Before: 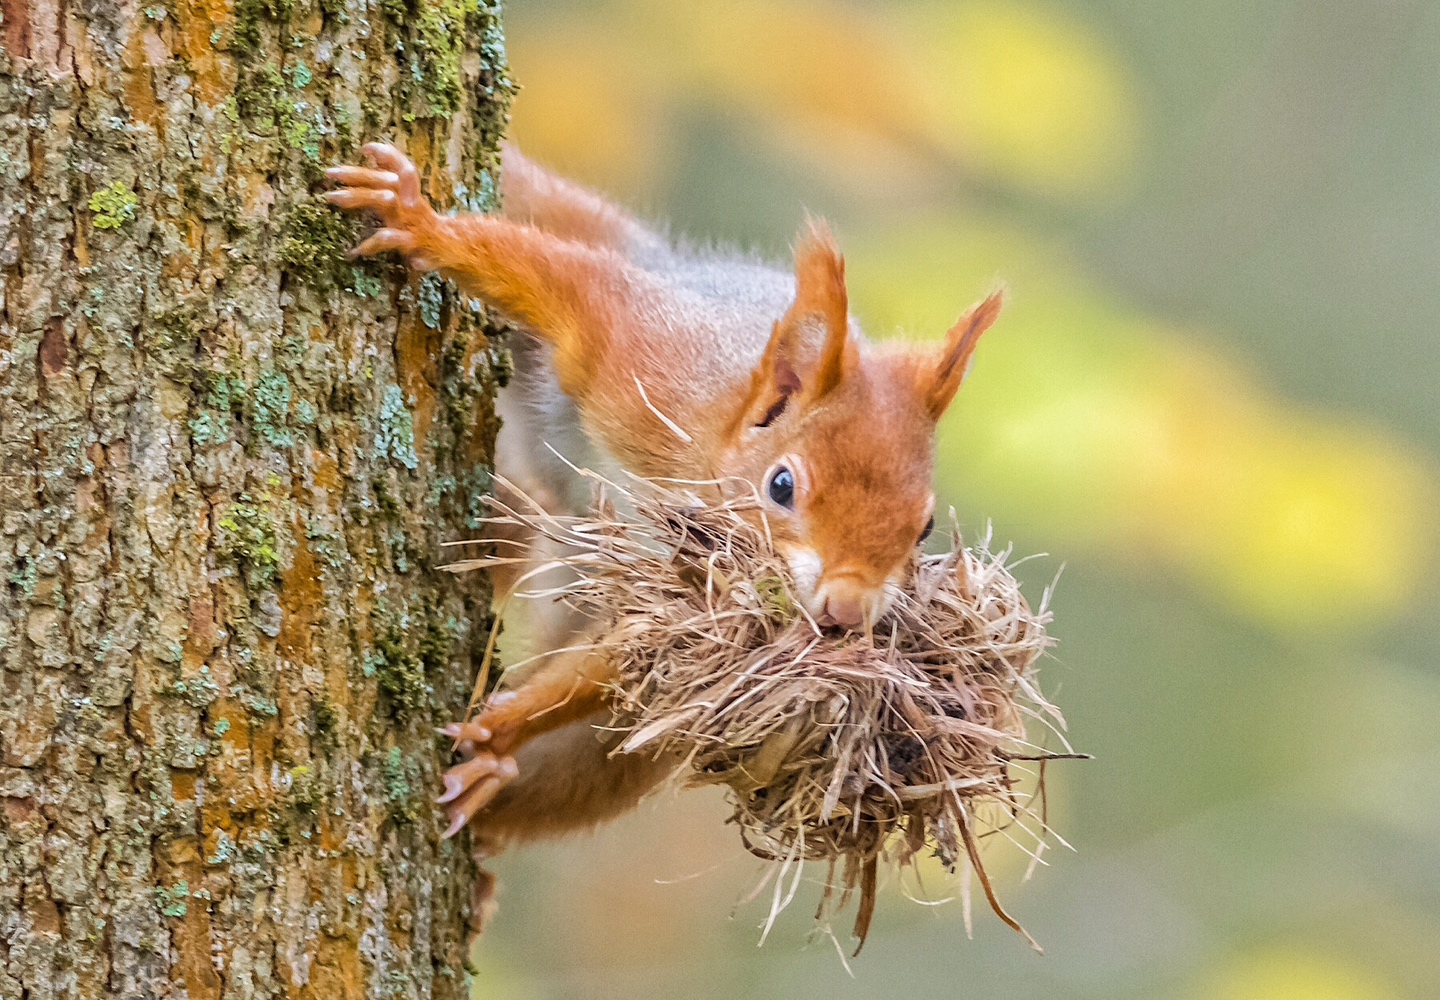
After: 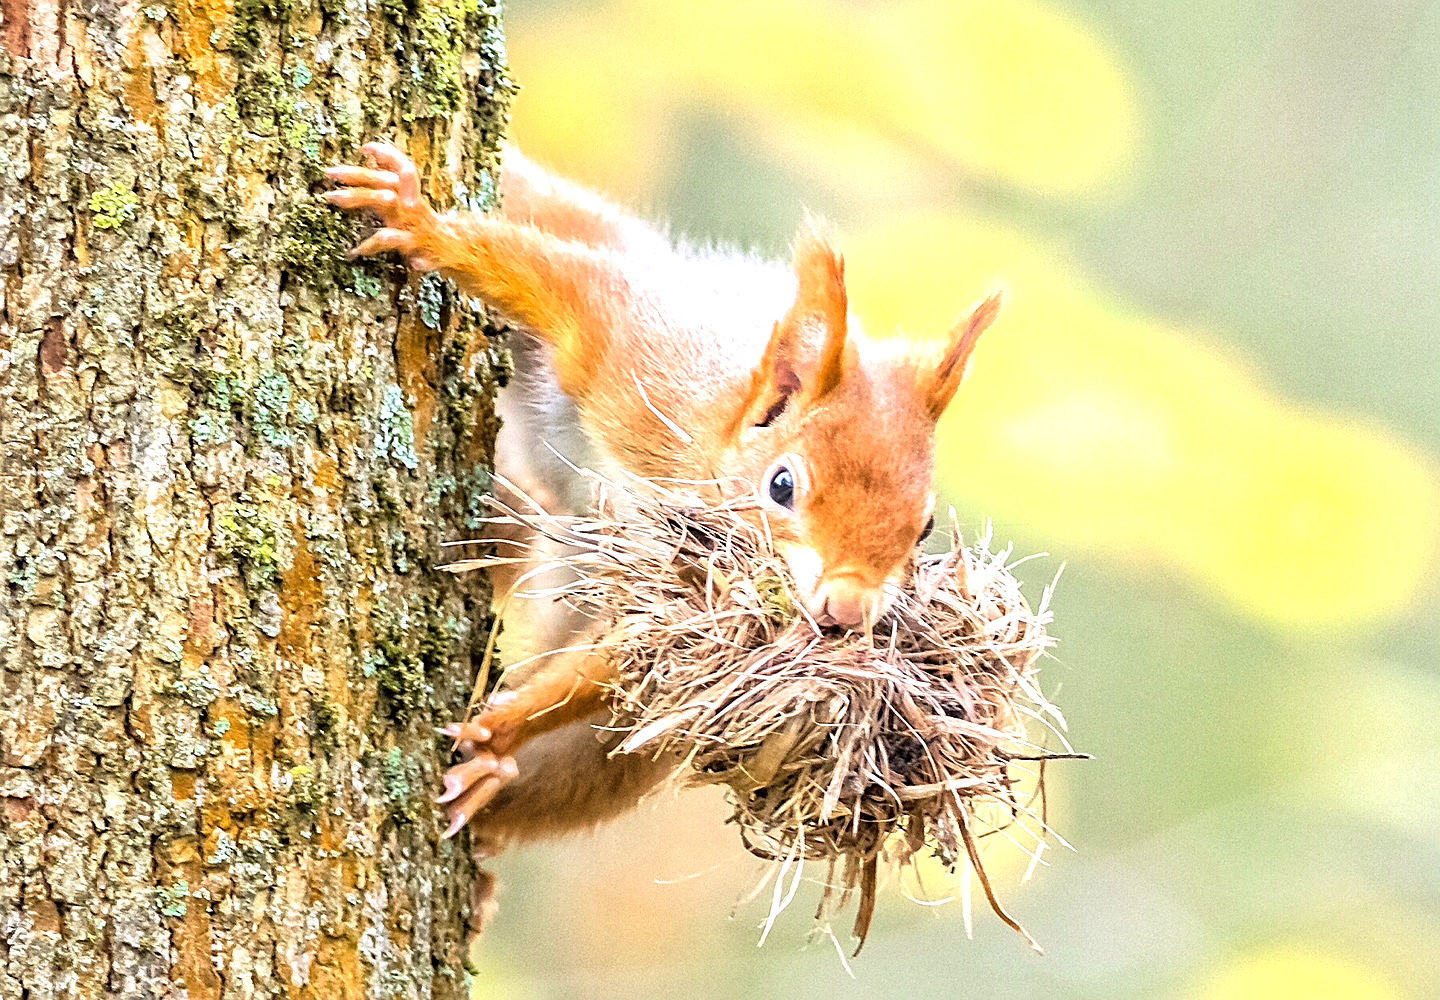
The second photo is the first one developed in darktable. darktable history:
vignetting: fall-off start 116.27%, fall-off radius 58.53%, brightness -0.181, saturation -0.305
sharpen: on, module defaults
tone equalizer: -8 EV -1.1 EV, -7 EV -0.979 EV, -6 EV -0.893 EV, -5 EV -0.582 EV, -3 EV 0.593 EV, -2 EV 0.881 EV, -1 EV 0.987 EV, +0 EV 1.07 EV
